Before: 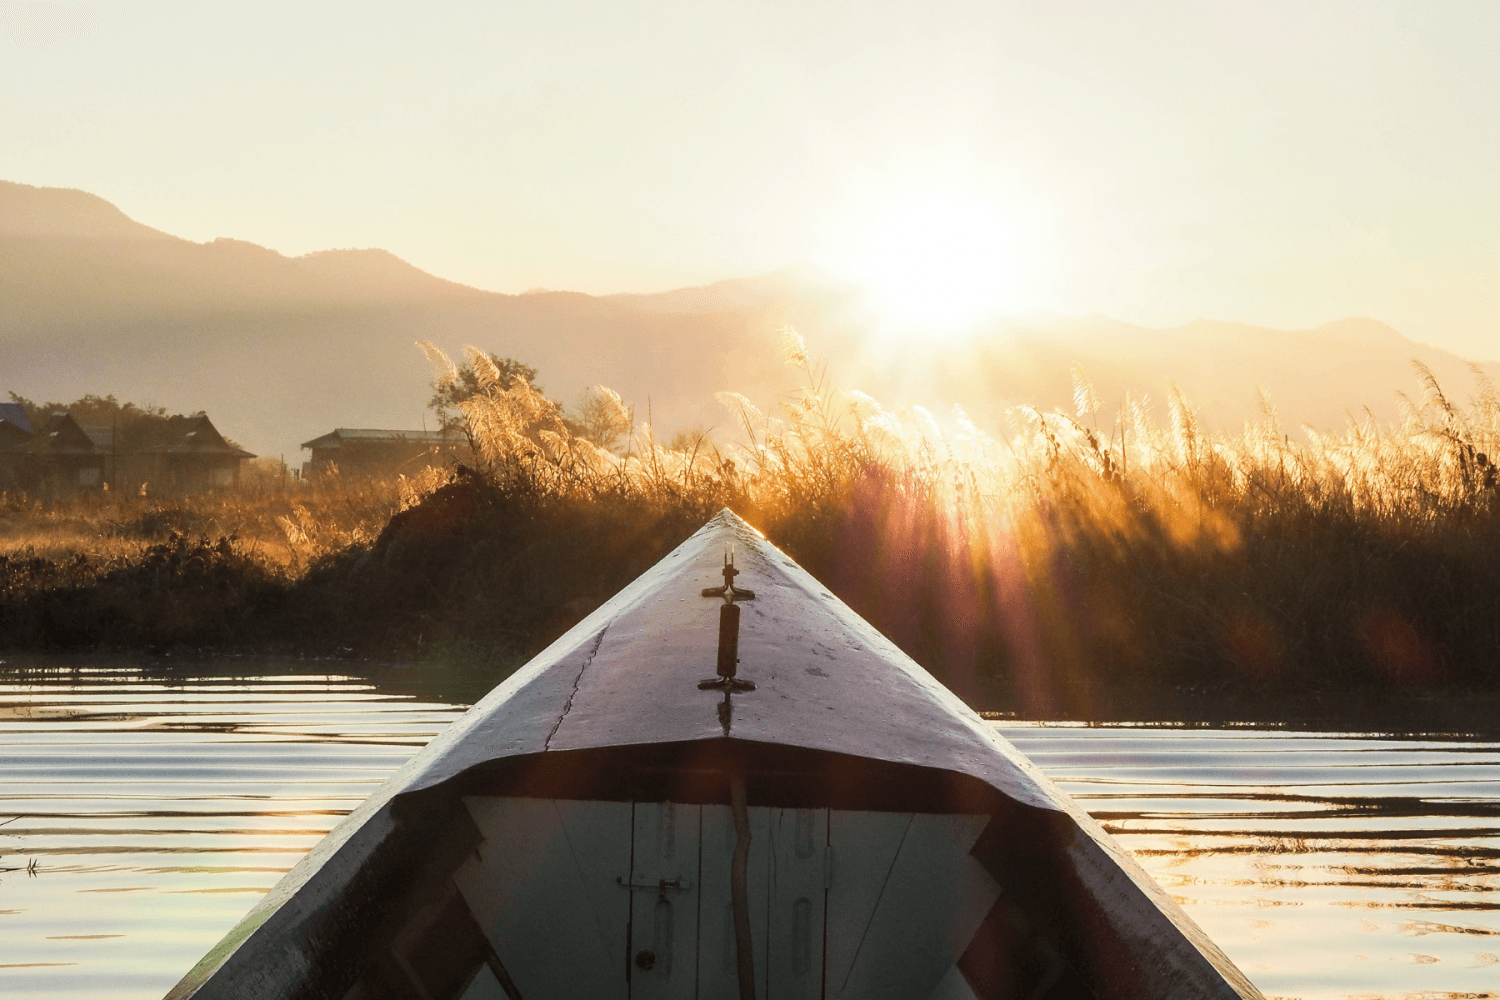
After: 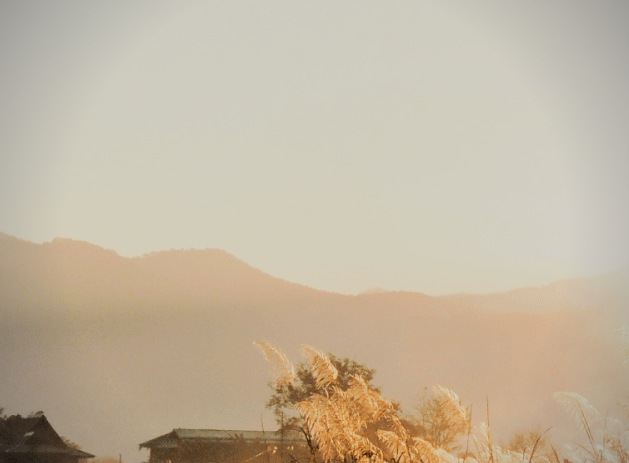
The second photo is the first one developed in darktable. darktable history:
white balance: red 1.009, blue 0.985
filmic rgb: black relative exposure -4.14 EV, white relative exposure 5.1 EV, hardness 2.11, contrast 1.165
crop and rotate: left 10.817%, top 0.062%, right 47.194%, bottom 53.626%
vignetting: on, module defaults
